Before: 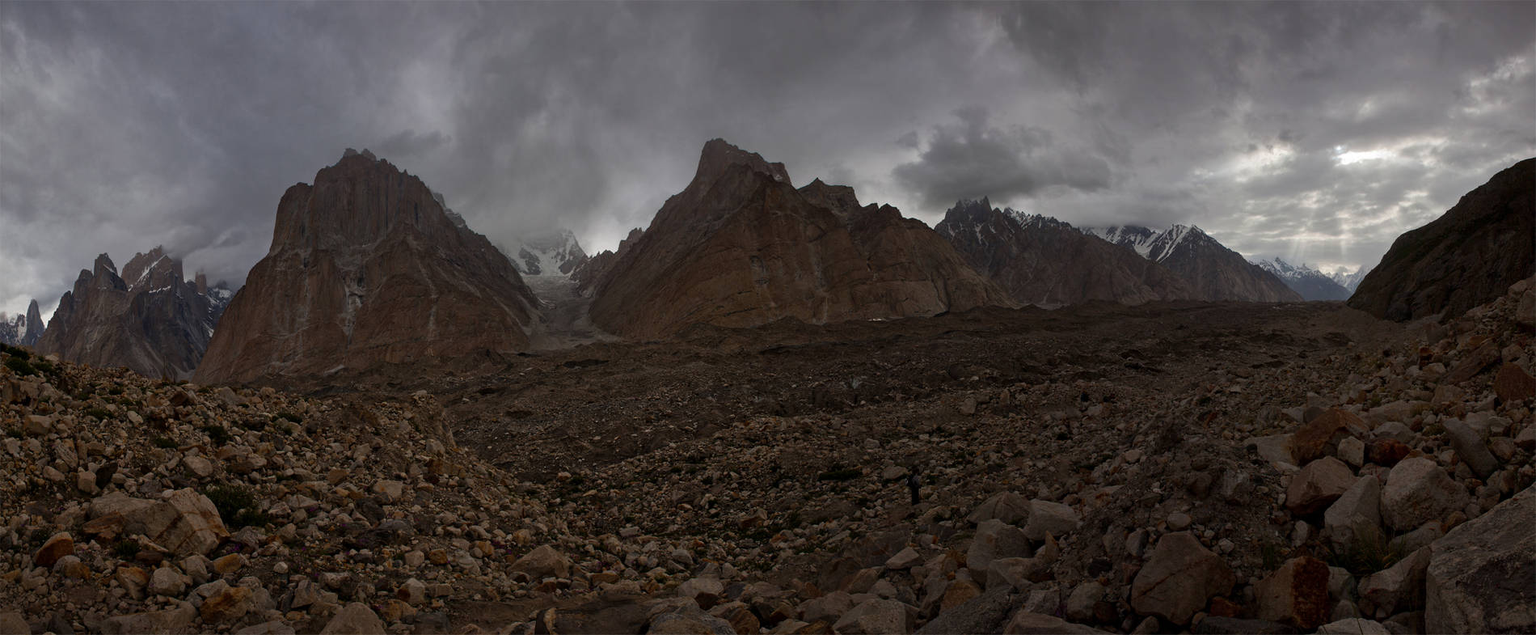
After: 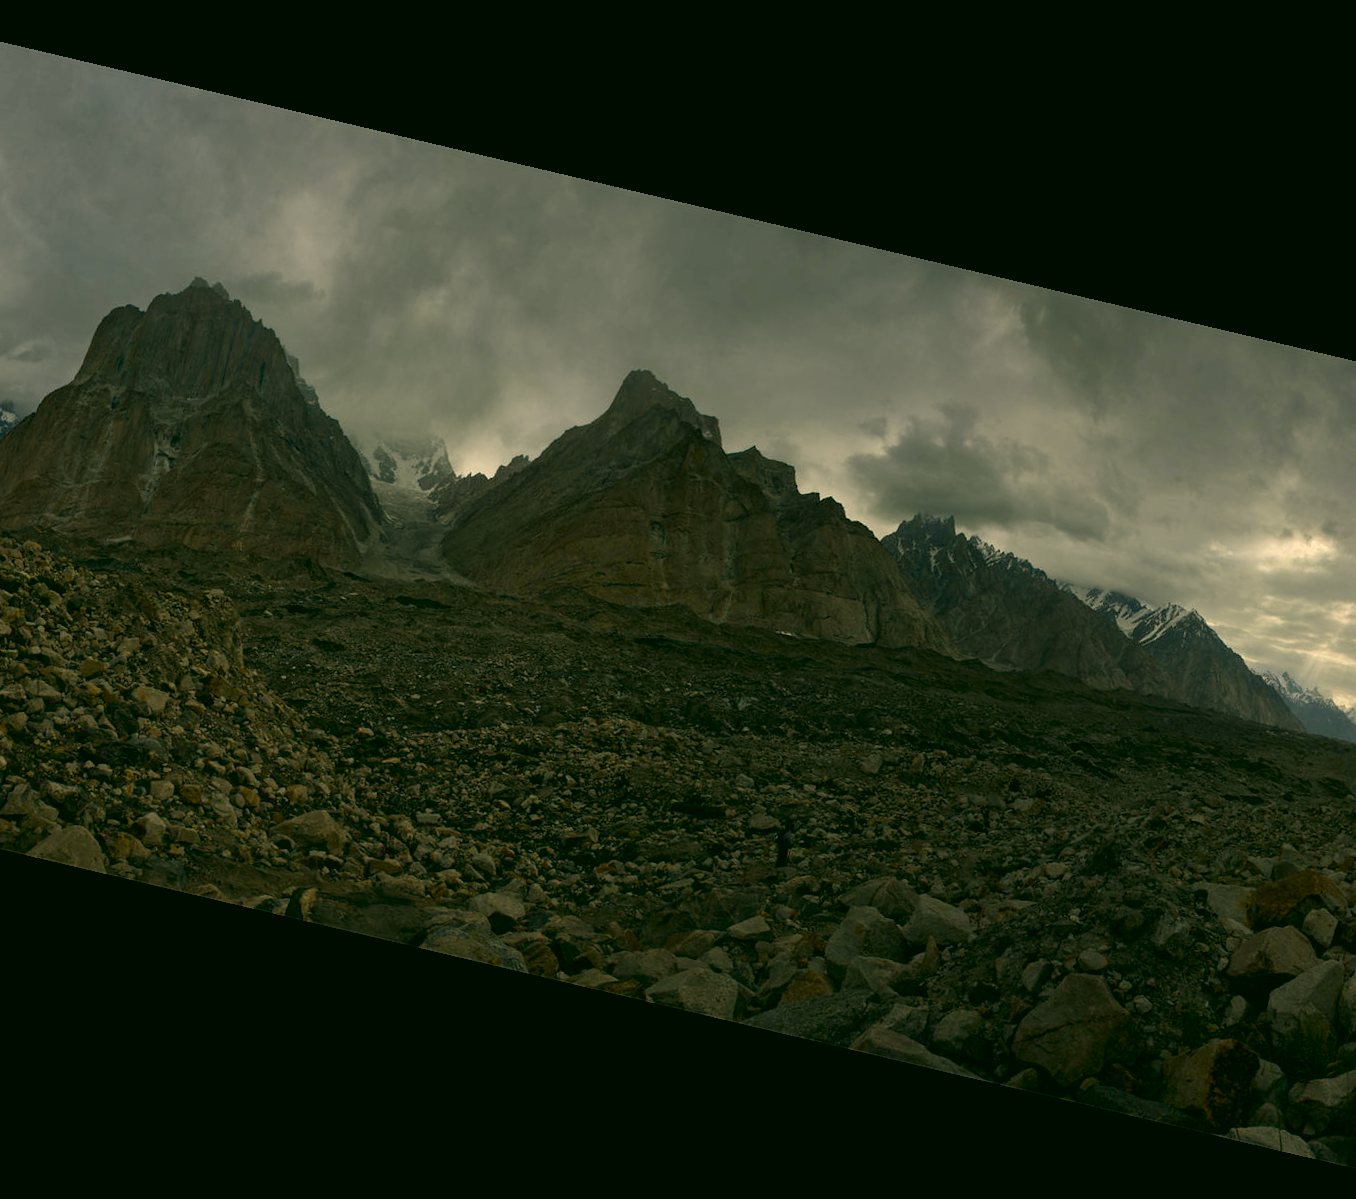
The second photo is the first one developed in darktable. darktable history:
rotate and perspective: rotation 13.27°, automatic cropping off
local contrast: mode bilateral grid, contrast 10, coarseness 25, detail 110%, midtone range 0.2
color correction: highlights a* 5.3, highlights b* 24.26, shadows a* -15.58, shadows b* 4.02
crop and rotate: left 17.732%, right 15.423%
